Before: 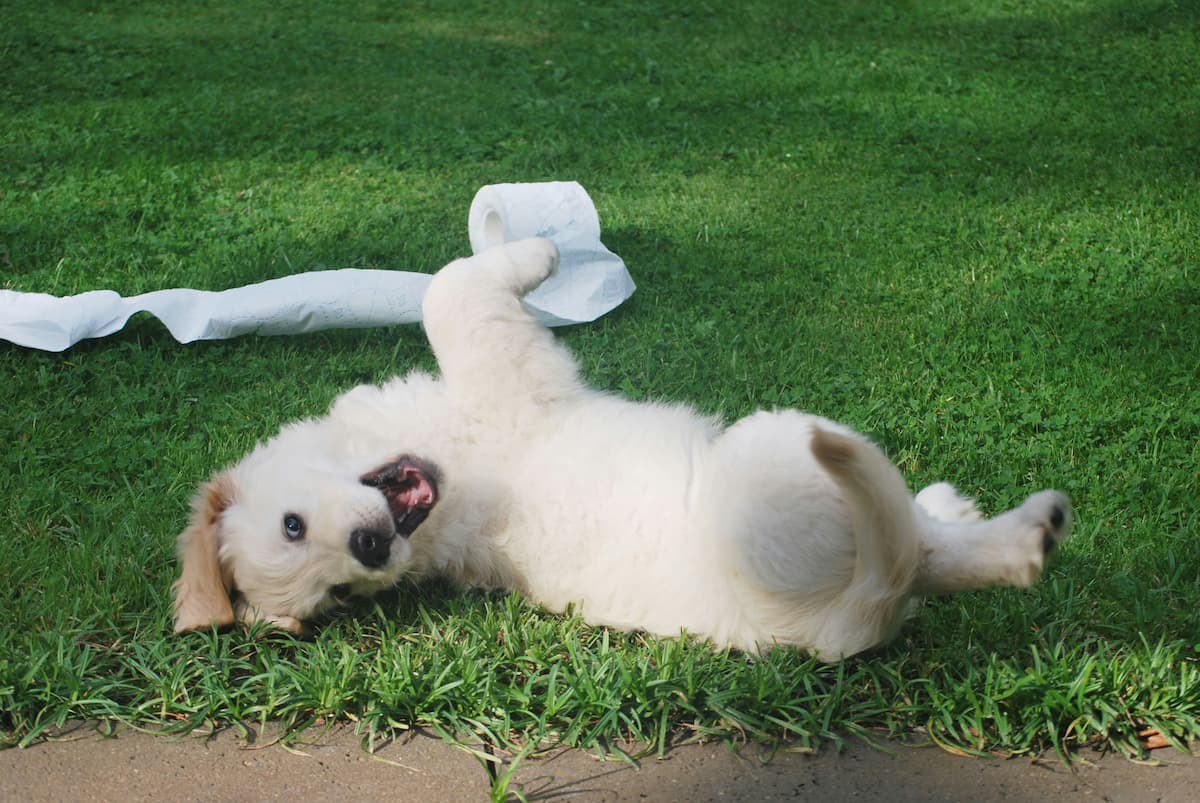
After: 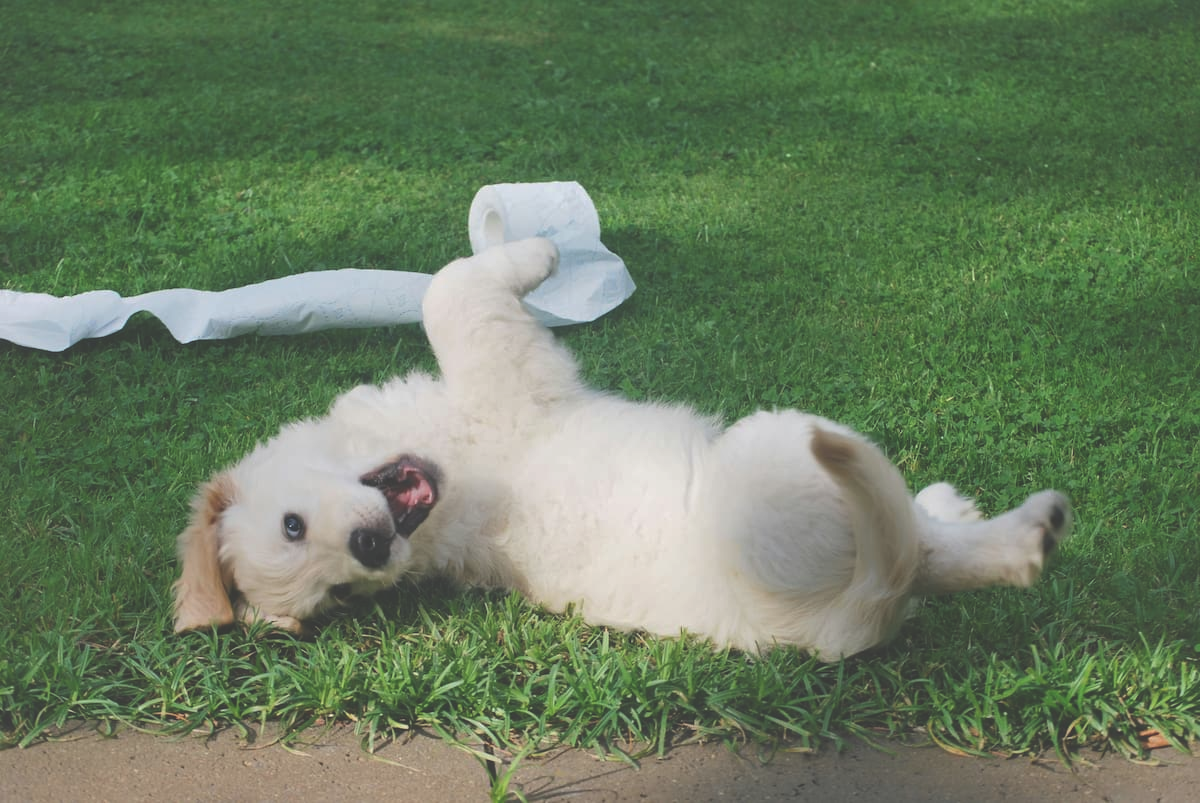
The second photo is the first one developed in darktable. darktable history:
bloom: size 9%, threshold 100%, strength 7%
shadows and highlights: on, module defaults
exposure: black level correction -0.028, compensate highlight preservation false
